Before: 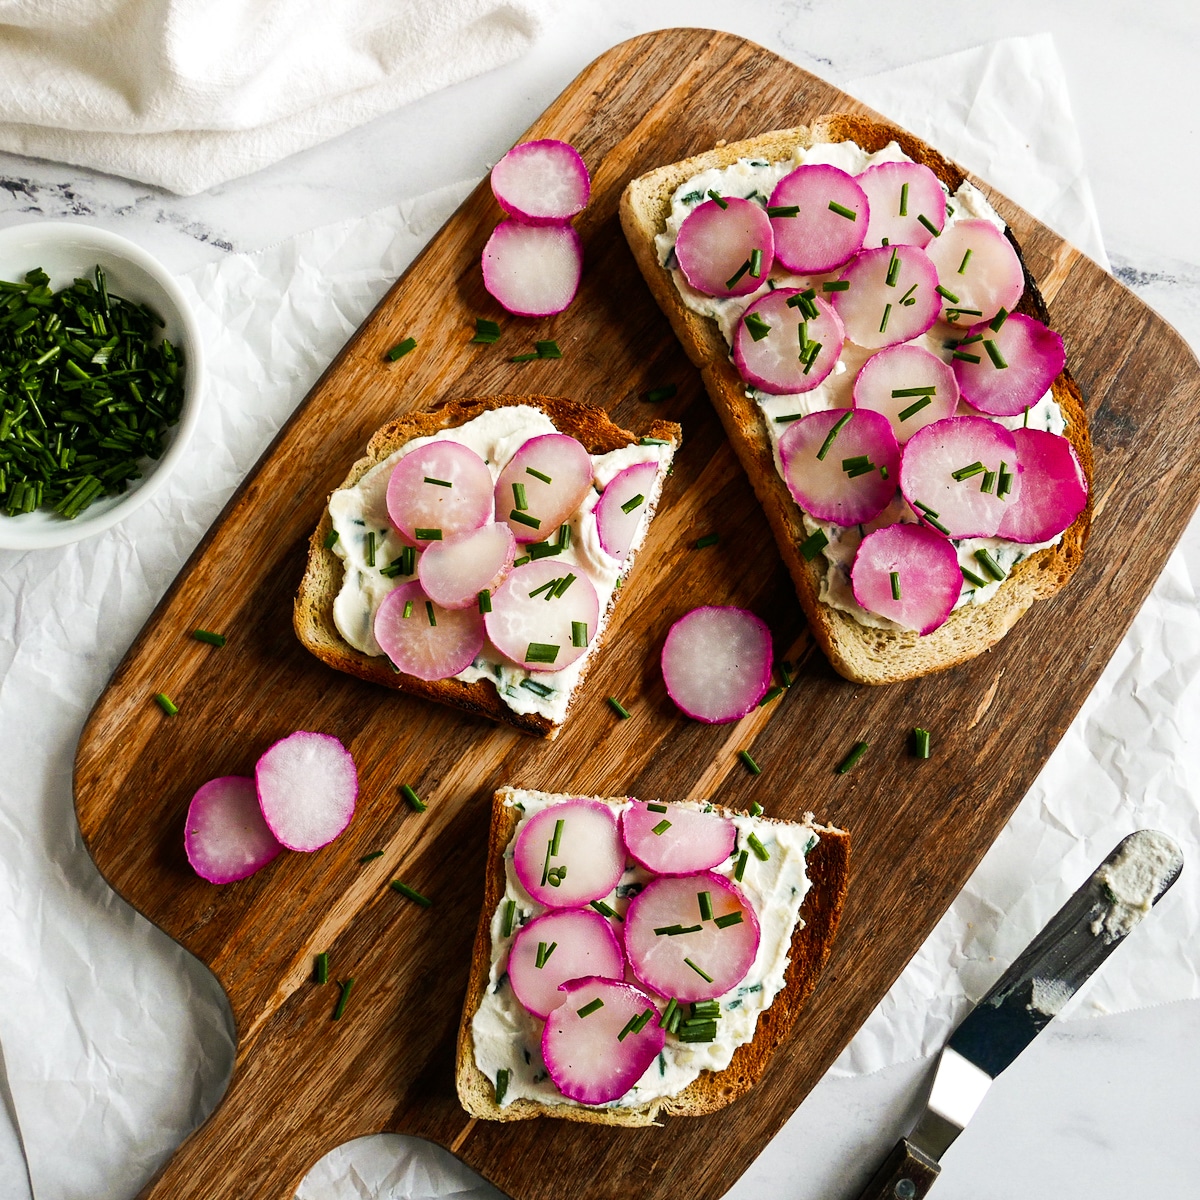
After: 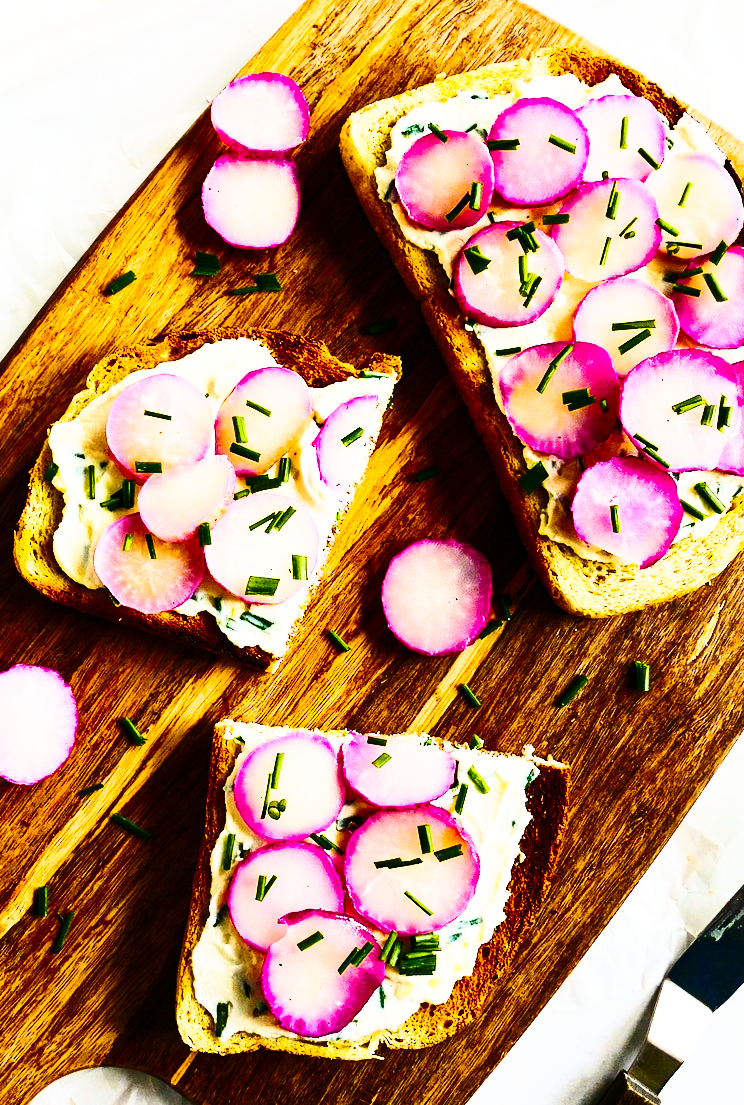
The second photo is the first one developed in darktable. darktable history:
crop and rotate: left 23.355%, top 5.646%, right 14.64%, bottom 2.27%
contrast brightness saturation: contrast 0.384, brightness 0.098
base curve: curves: ch0 [(0, 0) (0.028, 0.03) (0.121, 0.232) (0.46, 0.748) (0.859, 0.968) (1, 1)], preserve colors none
color balance rgb: perceptual saturation grading › global saturation 36.015%, perceptual saturation grading › shadows 34.86%
